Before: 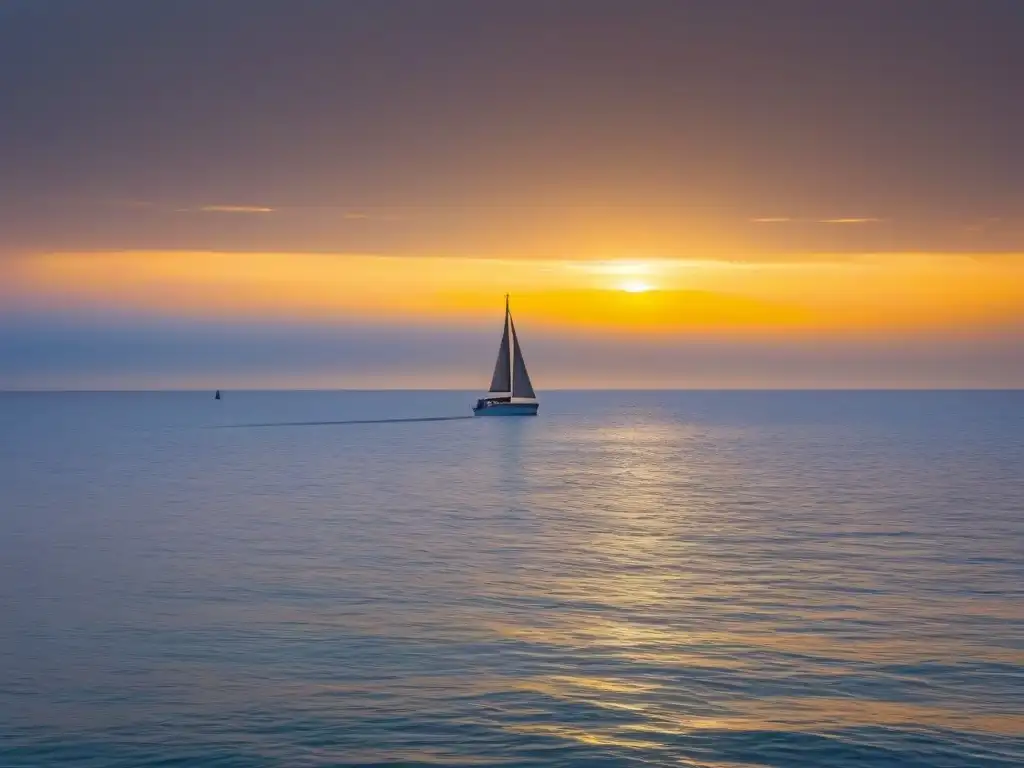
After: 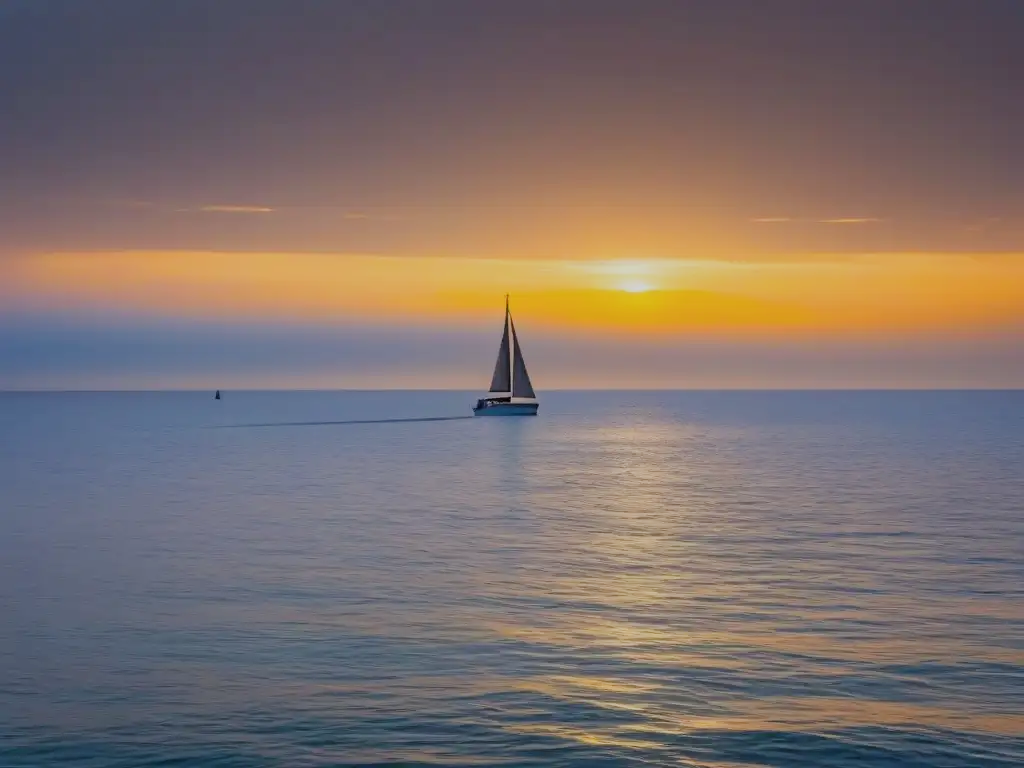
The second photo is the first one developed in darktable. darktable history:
filmic rgb: black relative exposure -7.65 EV, white relative exposure 4.56 EV, hardness 3.61, contrast 0.986
exposure: compensate highlight preservation false
